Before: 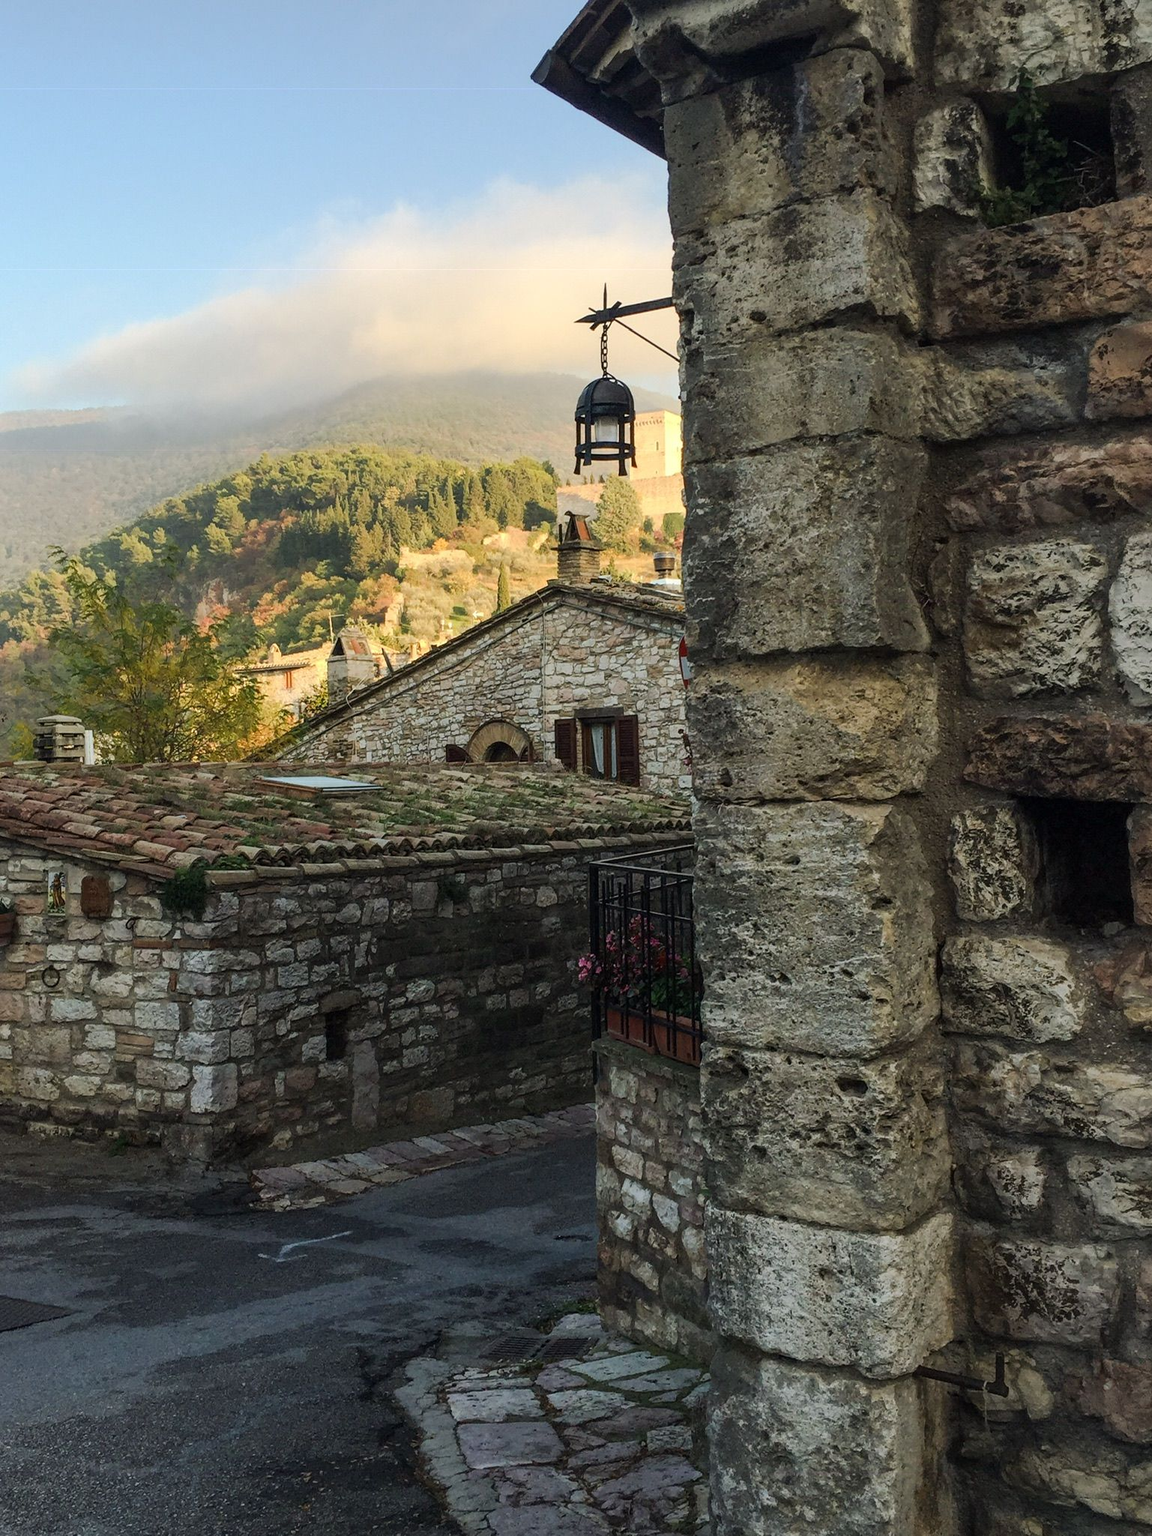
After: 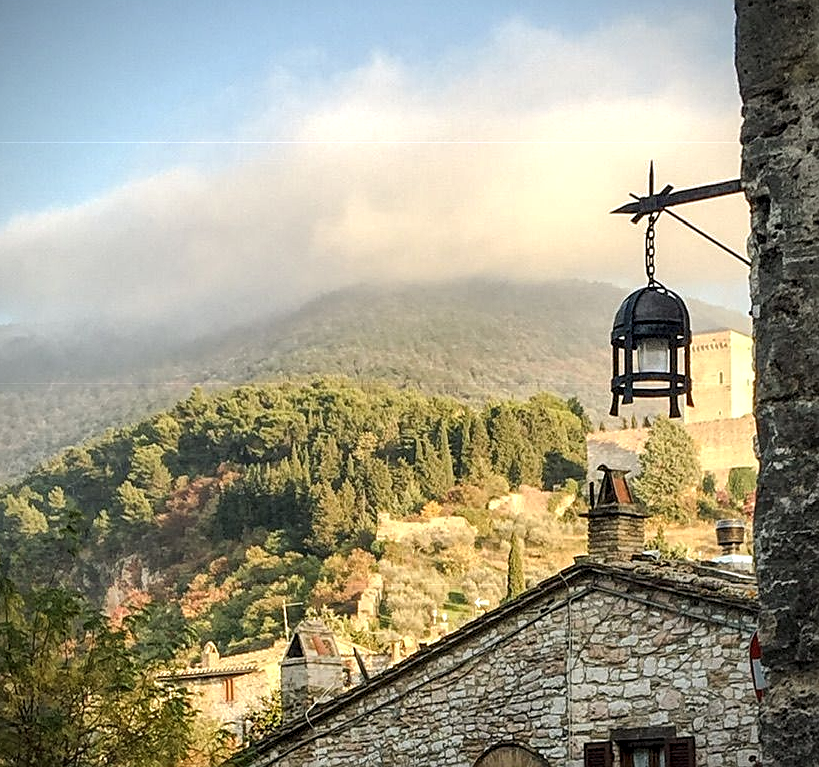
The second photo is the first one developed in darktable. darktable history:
vignetting: fall-off start 91.29%, brightness -0.586, saturation -0.116
sharpen: on, module defaults
crop: left 10.192%, top 10.627%, right 36.501%, bottom 51.92%
local contrast: highlights 102%, shadows 100%, detail 200%, midtone range 0.2
